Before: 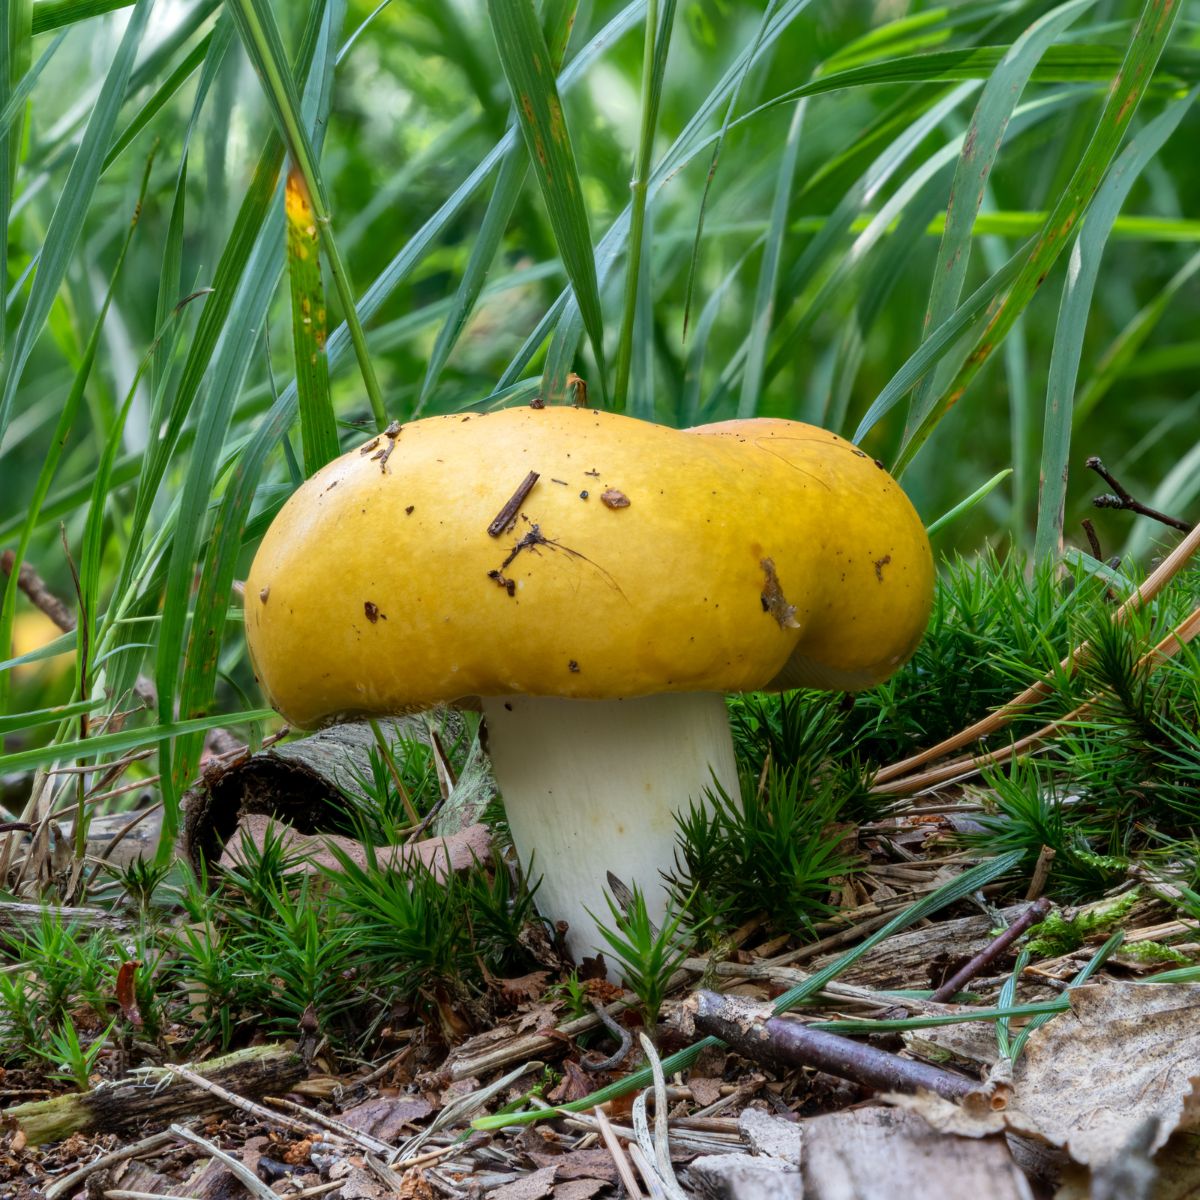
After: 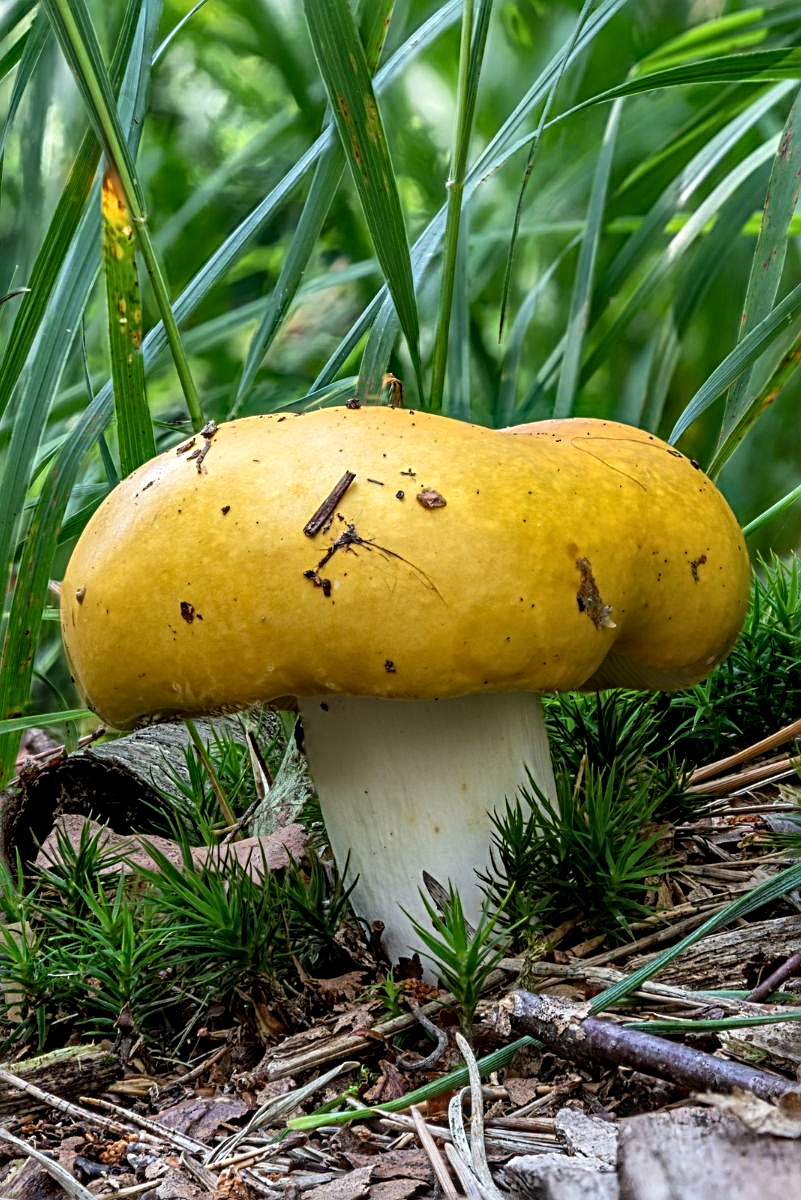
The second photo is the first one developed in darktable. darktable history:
crop and rotate: left 15.355%, right 17.855%
local contrast: detail 130%
base curve: curves: ch0 [(0, 0) (0.303, 0.277) (1, 1)], preserve colors none
sharpen: radius 3.043, amount 0.775
